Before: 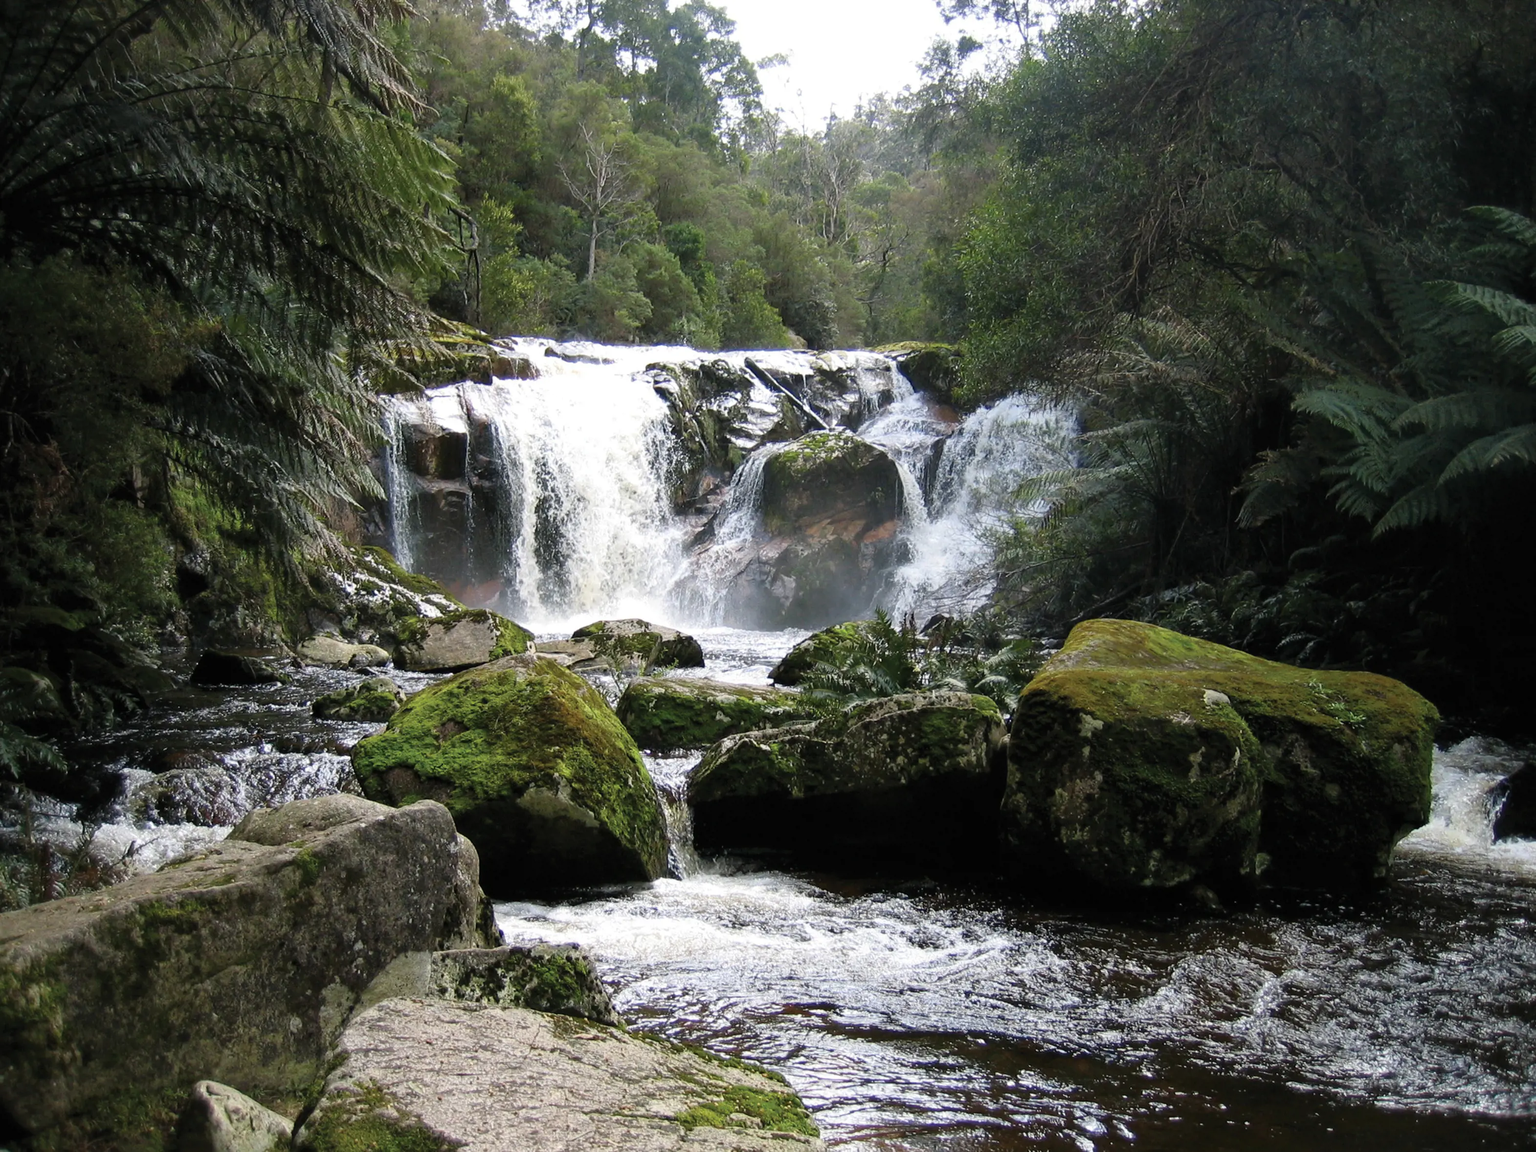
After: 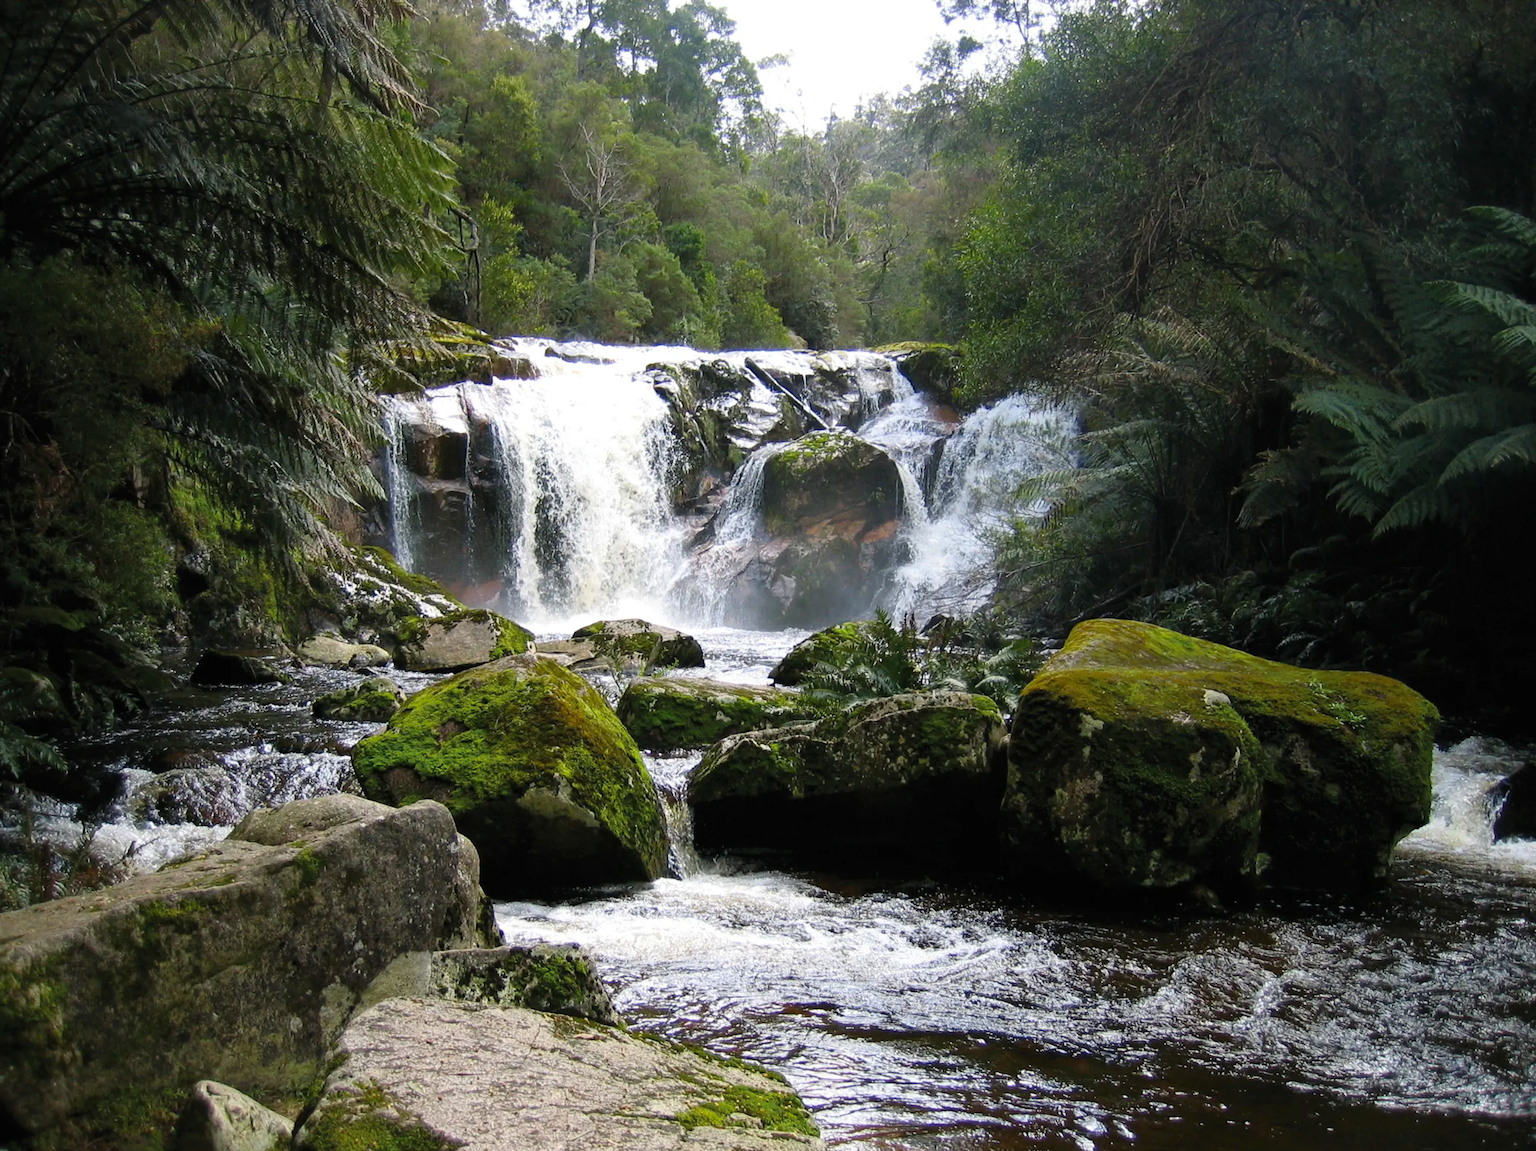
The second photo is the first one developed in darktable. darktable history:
color balance rgb: global offset › hue 169.7°, perceptual saturation grading › global saturation 24.998%
